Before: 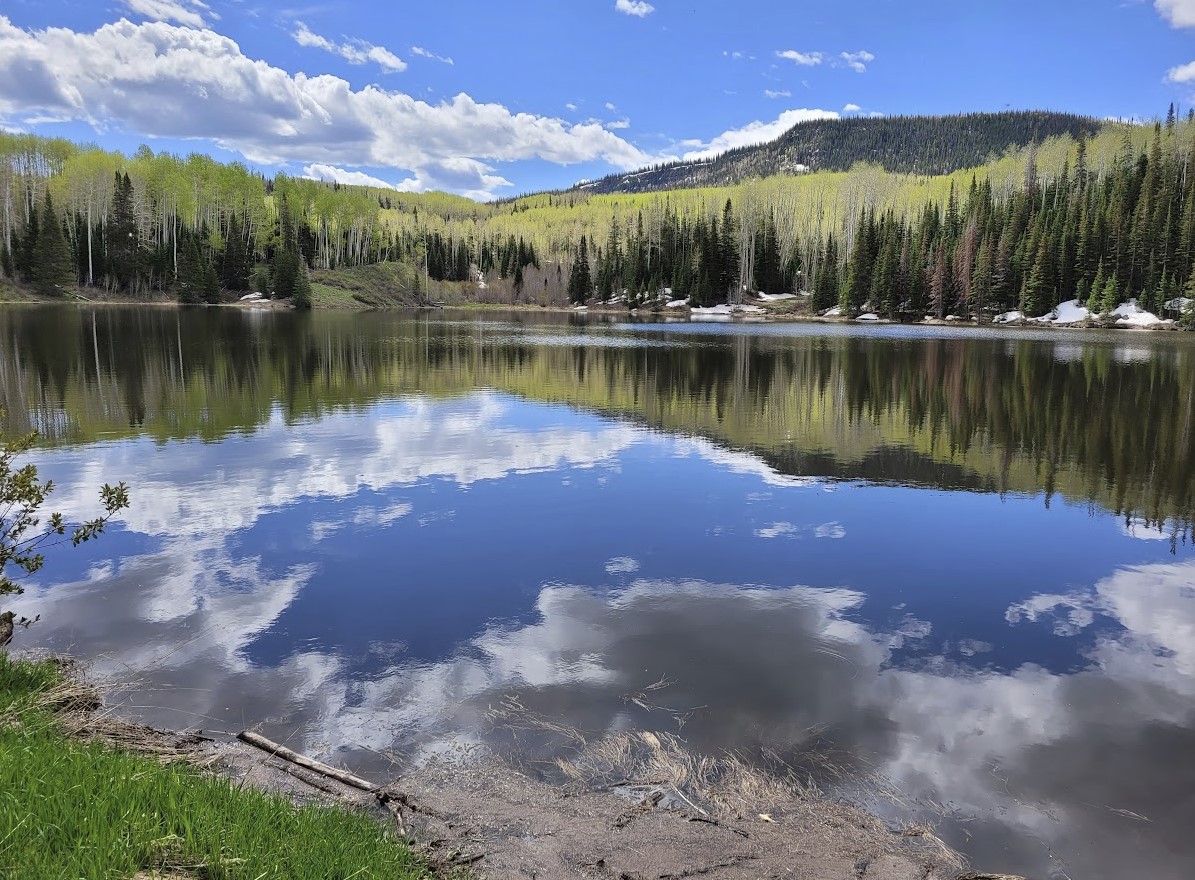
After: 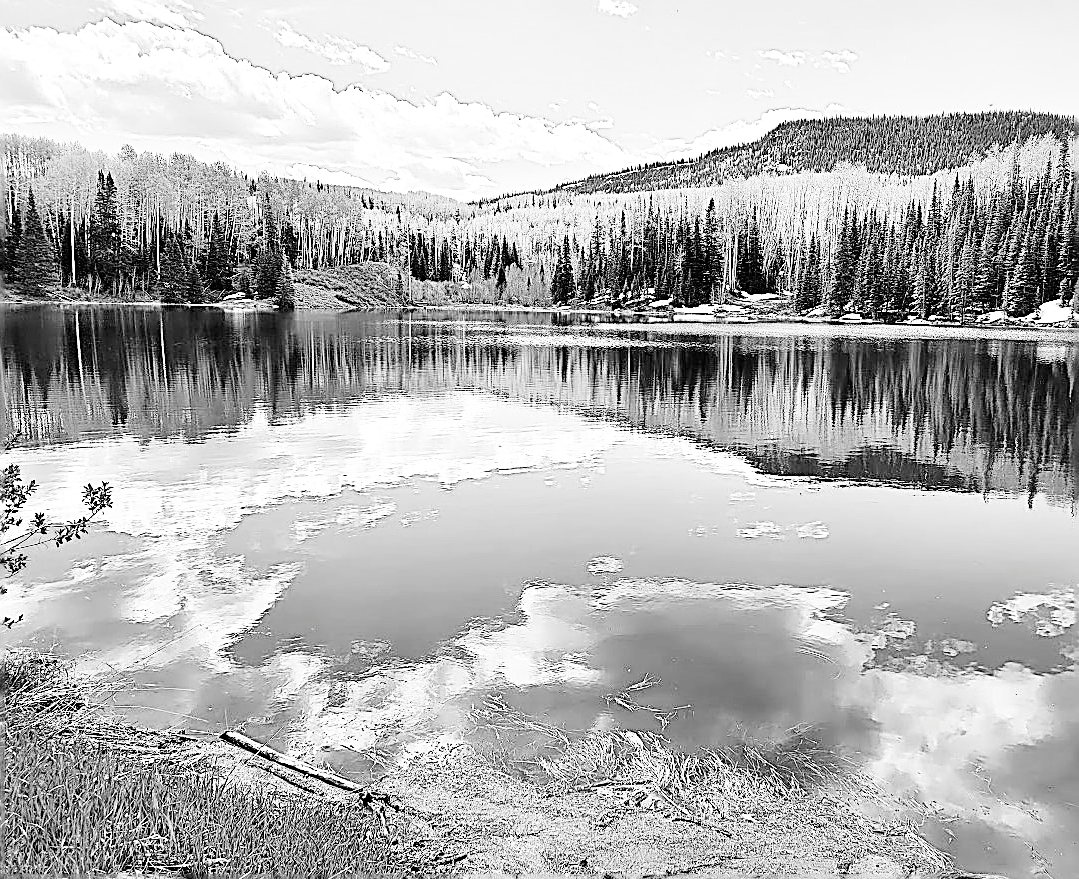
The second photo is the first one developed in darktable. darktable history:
color zones: curves: ch0 [(0, 0.5) (0.125, 0.4) (0.25, 0.5) (0.375, 0.4) (0.5, 0.4) (0.625, 0.6) (0.75, 0.6) (0.875, 0.5)]; ch1 [(0, 0.35) (0.125, 0.45) (0.25, 0.35) (0.375, 0.35) (0.5, 0.35) (0.625, 0.35) (0.75, 0.45) (0.875, 0.35)]; ch2 [(0, 0.6) (0.125, 0.5) (0.25, 0.5) (0.375, 0.6) (0.5, 0.6) (0.625, 0.5) (0.75, 0.5) (0.875, 0.5)]
color calibration: output gray [0.267, 0.423, 0.261, 0], illuminant same as pipeline (D50), adaptation none (bypass), x 0.332, y 0.334, temperature 5013.63 K
crop and rotate: left 1.423%, right 8.237%
exposure: black level correction 0.001, exposure 1.13 EV, compensate exposure bias true, compensate highlight preservation false
filmic rgb: black relative exposure -5.02 EV, white relative exposure 3.99 EV, hardness 2.88, contrast 1.298, highlights saturation mix -31.21%
sharpen: amount 1.99
color balance rgb: linear chroma grading › global chroma 15.283%, perceptual saturation grading › global saturation 18.59%, perceptual brilliance grading › global brilliance 17.925%
